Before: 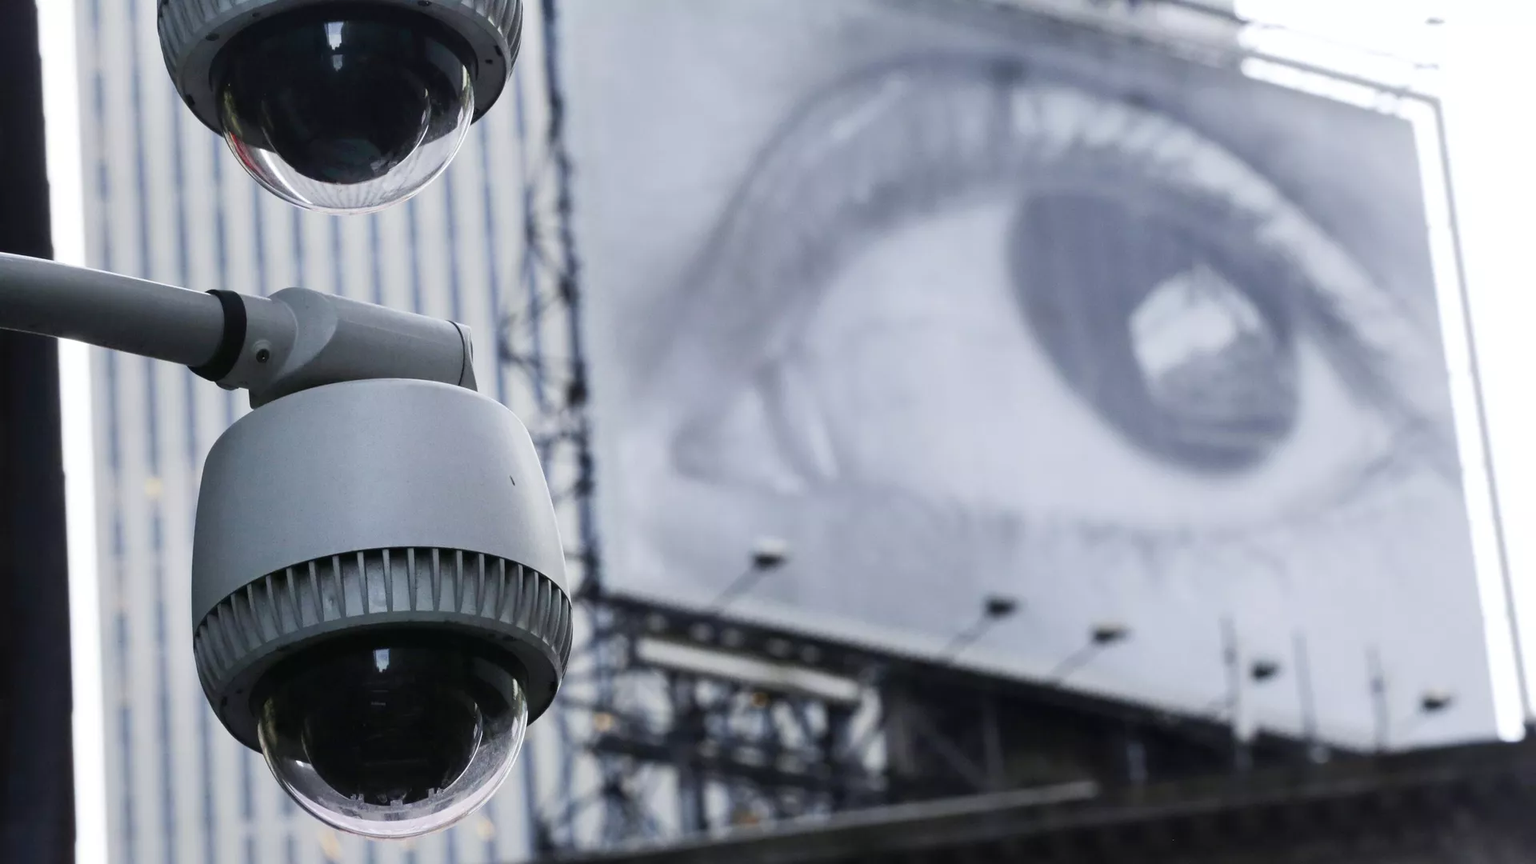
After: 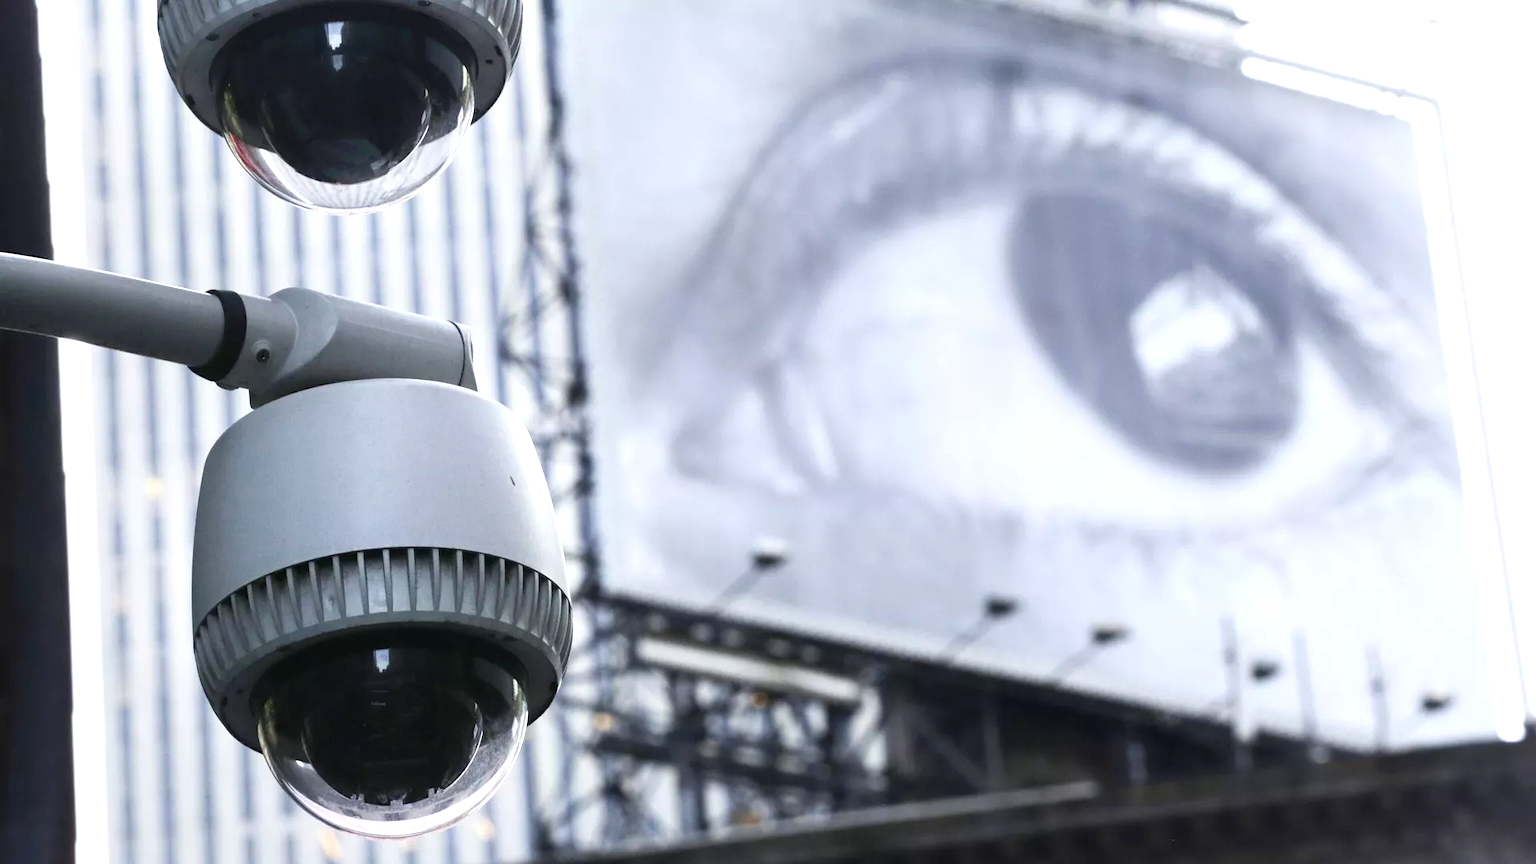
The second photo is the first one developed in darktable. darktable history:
exposure: exposure 0.668 EV, compensate exposure bias true, compensate highlight preservation false
